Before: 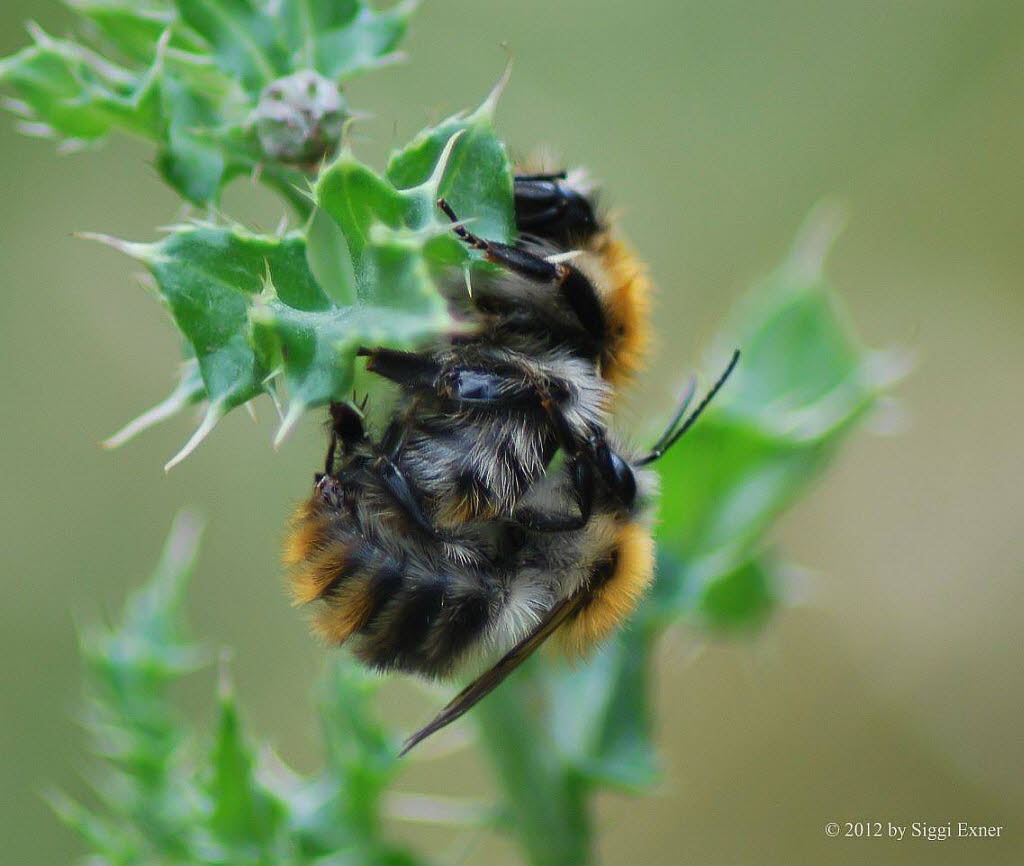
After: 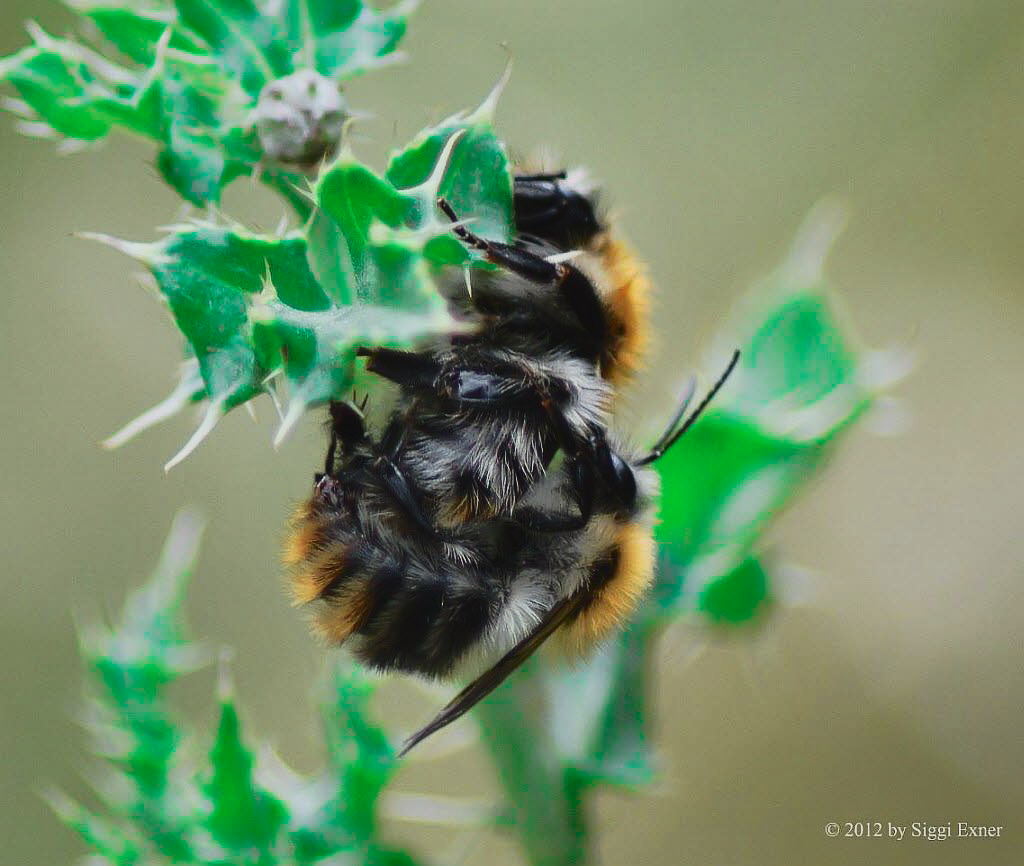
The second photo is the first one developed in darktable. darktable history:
tone curve: curves: ch0 [(0, 0.032) (0.094, 0.08) (0.265, 0.208) (0.41, 0.417) (0.498, 0.496) (0.638, 0.673) (0.819, 0.841) (0.96, 0.899)]; ch1 [(0, 0) (0.161, 0.092) (0.37, 0.302) (0.417, 0.434) (0.495, 0.498) (0.576, 0.589) (0.725, 0.765) (1, 1)]; ch2 [(0, 0) (0.352, 0.403) (0.45, 0.469) (0.521, 0.515) (0.59, 0.579) (1, 1)], color space Lab, independent channels, preserve colors none
